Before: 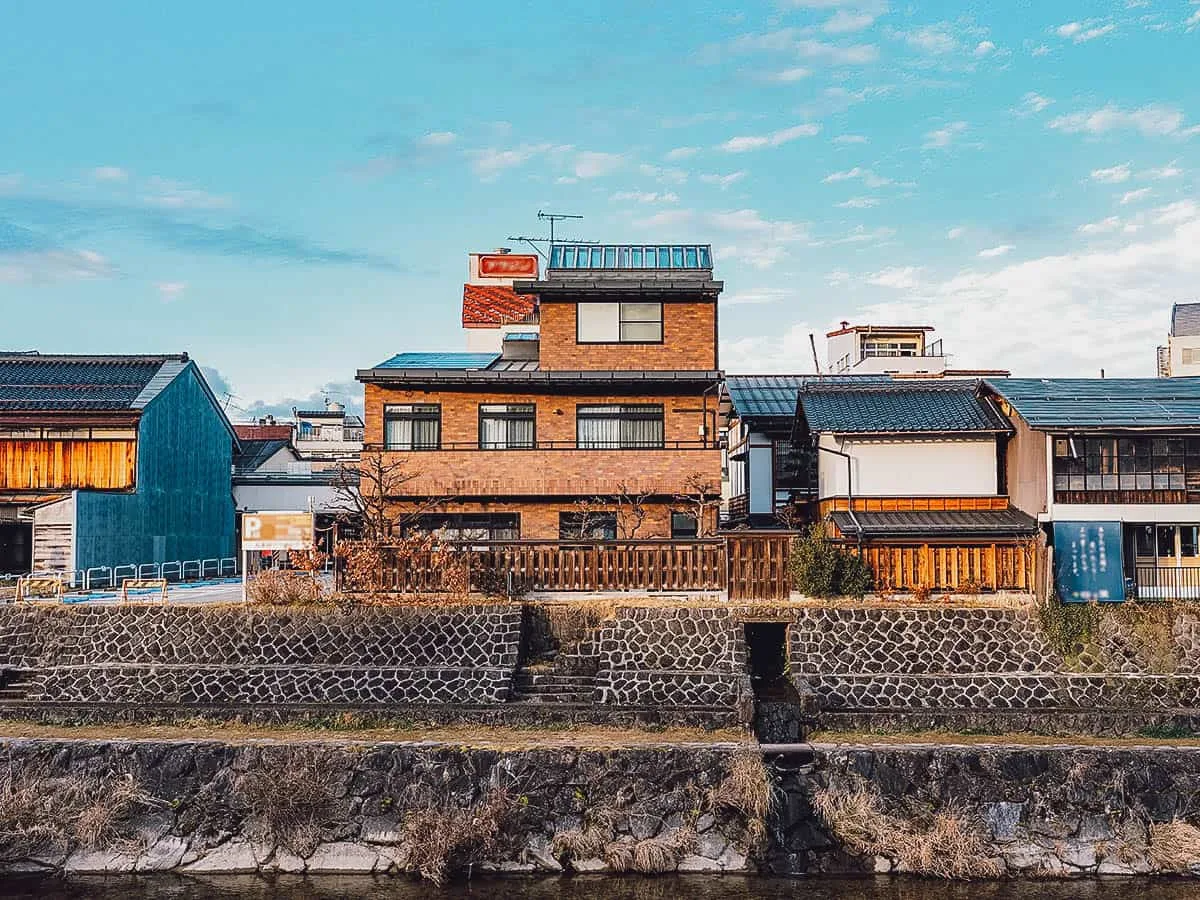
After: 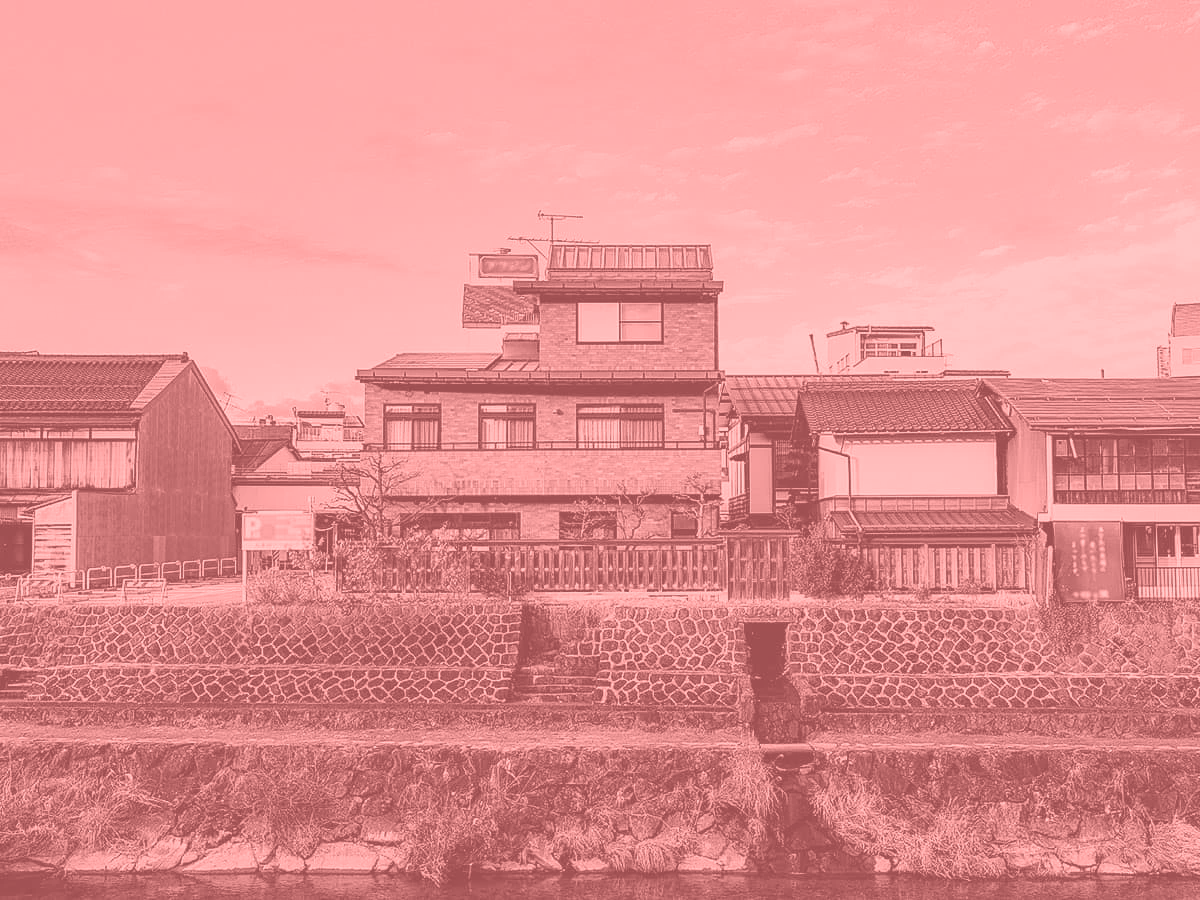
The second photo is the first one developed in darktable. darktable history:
color balance rgb: shadows lift › chroma 5.41%, shadows lift › hue 240°, highlights gain › chroma 3.74%, highlights gain › hue 60°, saturation formula JzAzBz (2021)
colorize: saturation 51%, source mix 50.67%, lightness 50.67%
